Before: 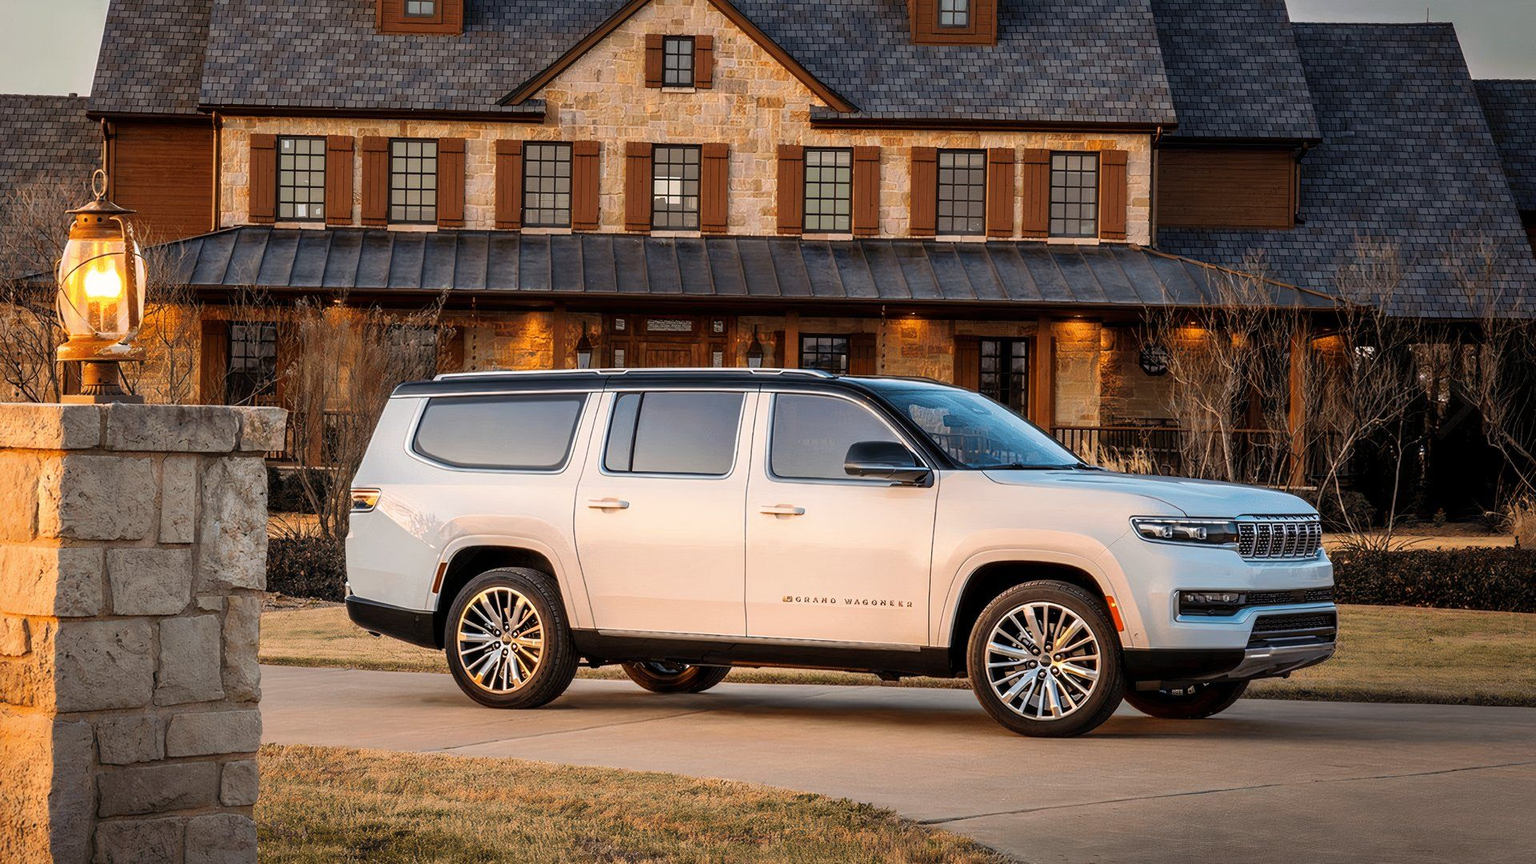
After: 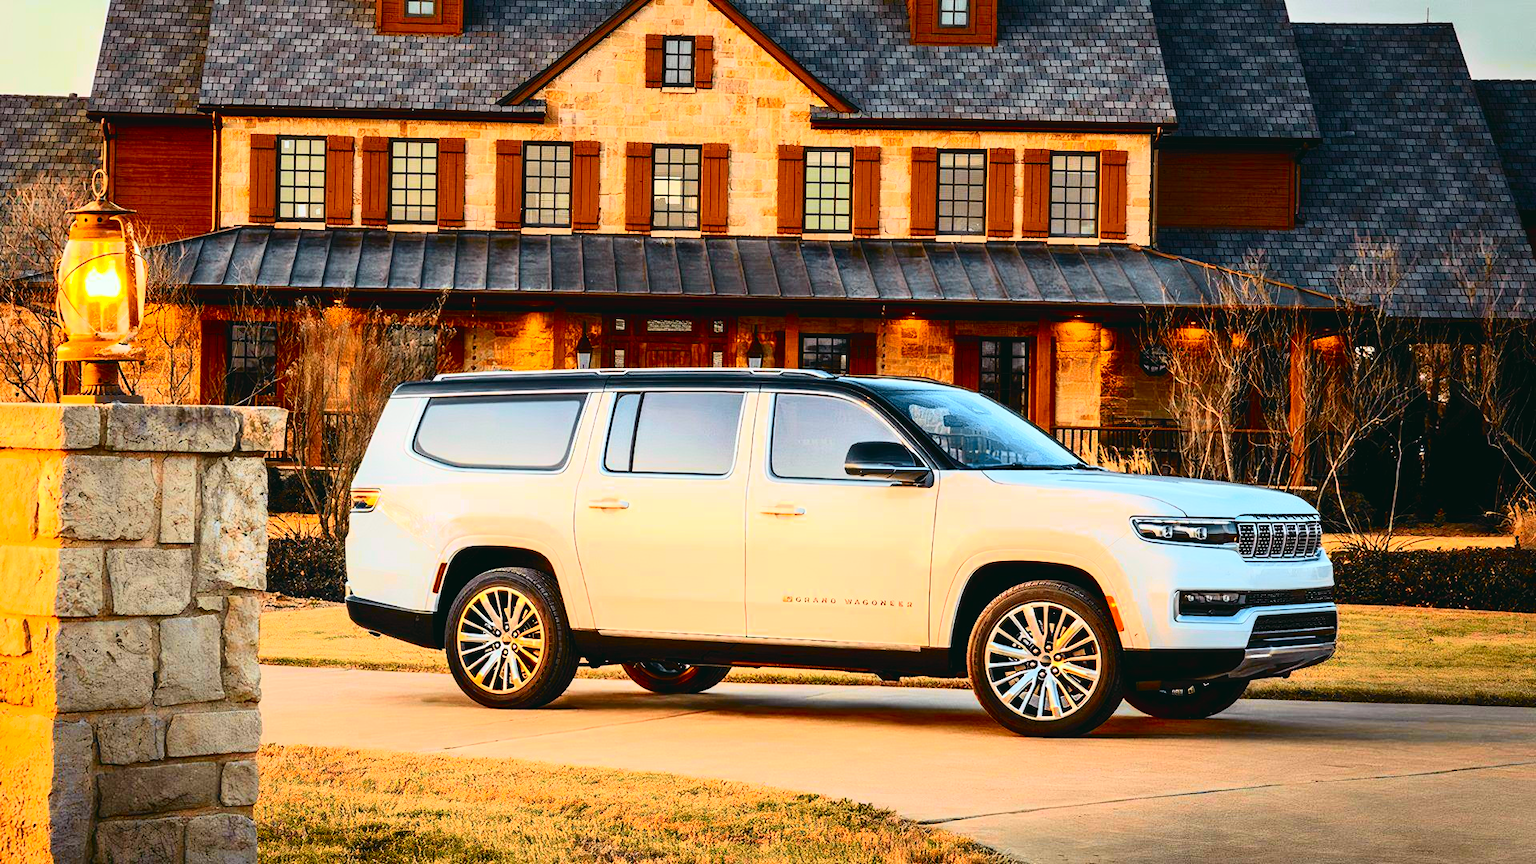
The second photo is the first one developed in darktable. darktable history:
contrast brightness saturation: contrast 0.2, brightness 0.16, saturation 0.22
white balance: emerald 1
color balance: contrast 6.48%, output saturation 113.3%
tone curve: curves: ch0 [(0, 0.036) (0.037, 0.042) (0.184, 0.146) (0.438, 0.521) (0.54, 0.668) (0.698, 0.835) (0.856, 0.92) (1, 0.98)]; ch1 [(0, 0) (0.393, 0.415) (0.447, 0.448) (0.482, 0.459) (0.509, 0.496) (0.527, 0.525) (0.571, 0.602) (0.619, 0.671) (0.715, 0.729) (1, 1)]; ch2 [(0, 0) (0.369, 0.388) (0.449, 0.454) (0.499, 0.5) (0.521, 0.517) (0.53, 0.544) (0.561, 0.607) (0.674, 0.735) (1, 1)], color space Lab, independent channels, preserve colors none
